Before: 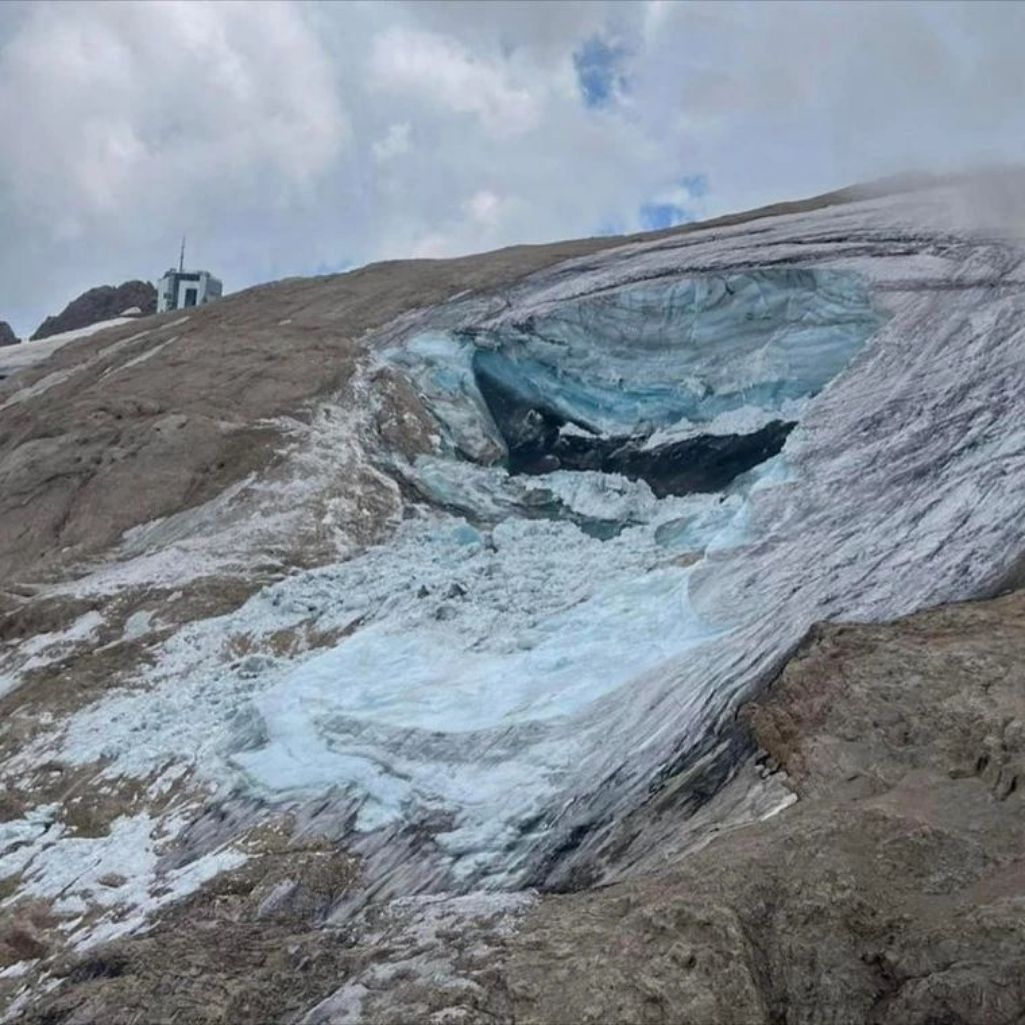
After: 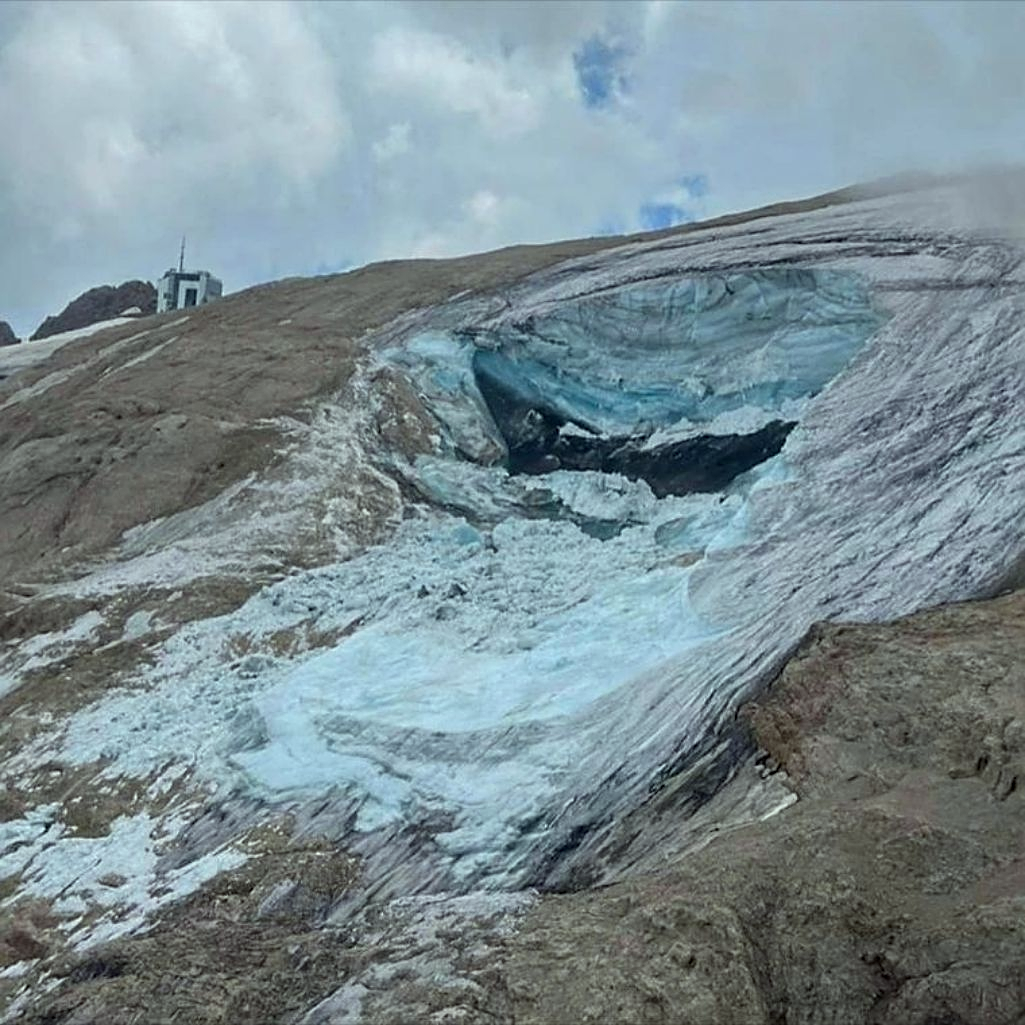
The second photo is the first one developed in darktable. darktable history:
color correction: highlights a* -6.59, highlights b* 0.818
sharpen: on, module defaults
